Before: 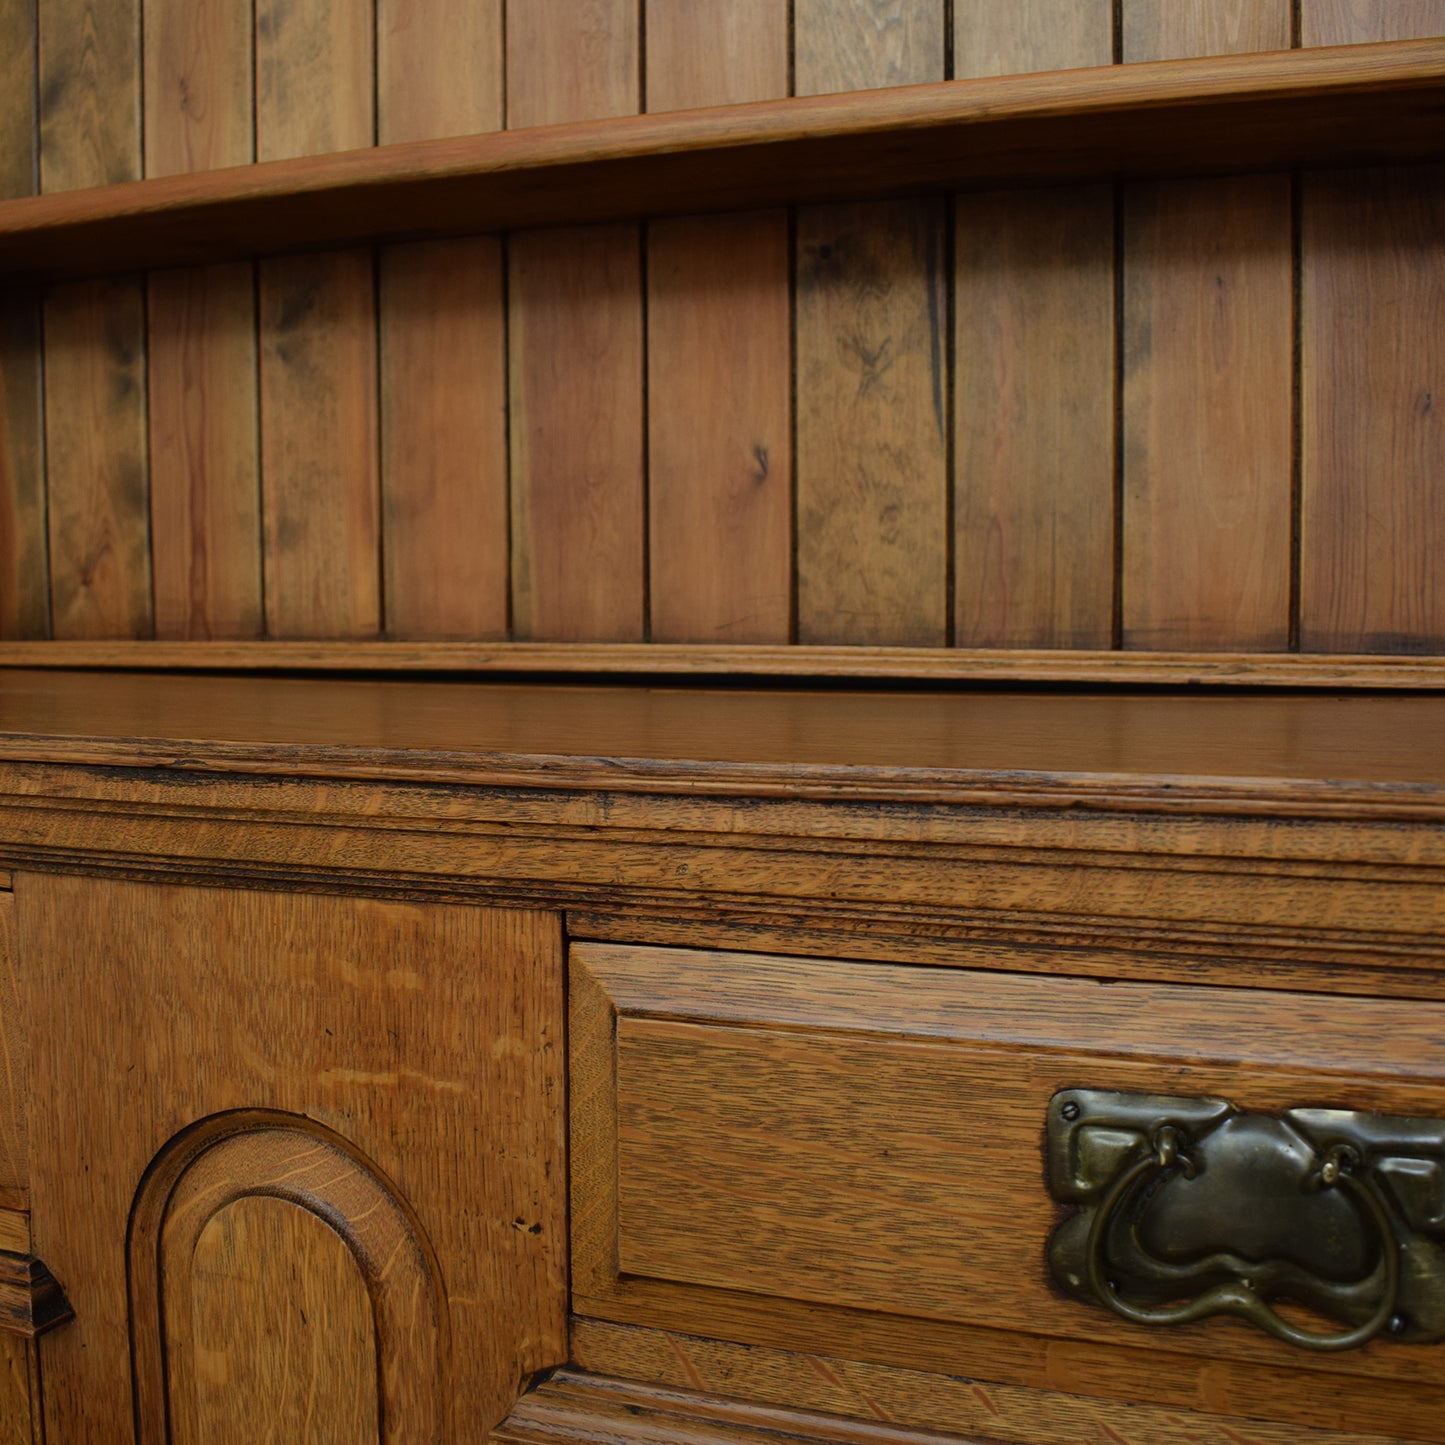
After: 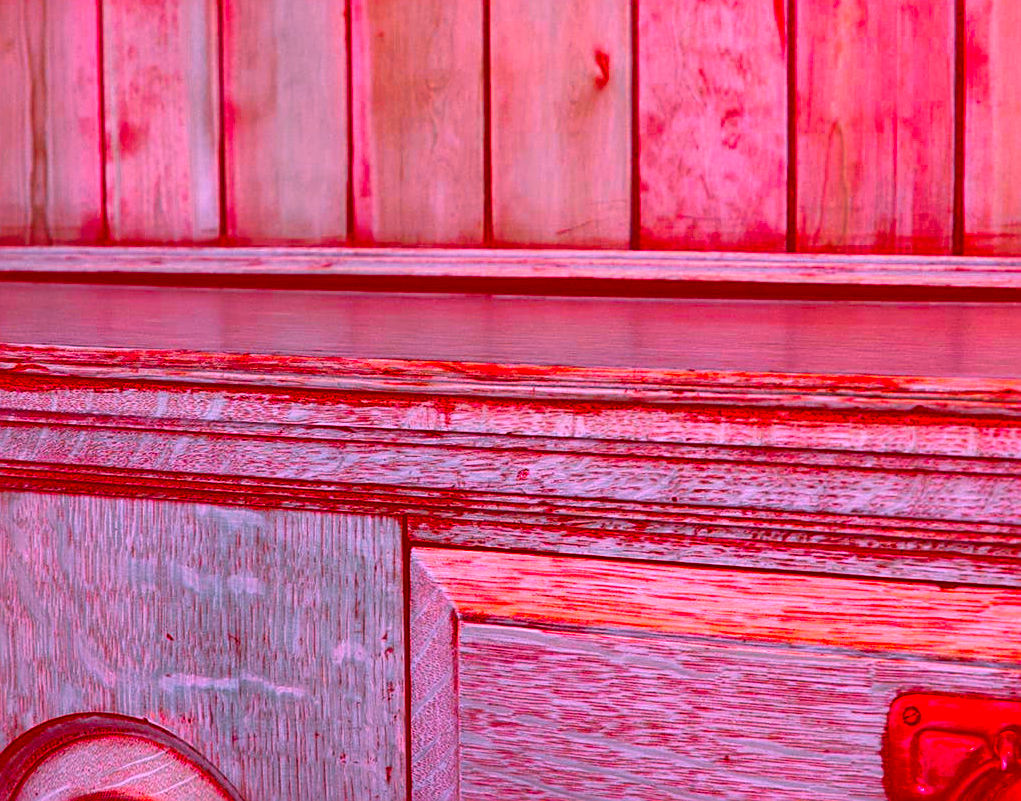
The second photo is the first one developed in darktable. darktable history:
sharpen: on, module defaults
color zones: curves: ch1 [(0.25, 0.61) (0.75, 0.248)]
local contrast: highlights 101%, shadows 99%, detail 119%, midtone range 0.2
crop: left 11.051%, top 27.337%, right 18.259%, bottom 17.183%
exposure: black level correction 0, exposure 1.2 EV, compensate exposure bias true, compensate highlight preservation false
color correction: highlights a* -39.55, highlights b* -39.26, shadows a* -39.31, shadows b* -39.23, saturation -2.99
